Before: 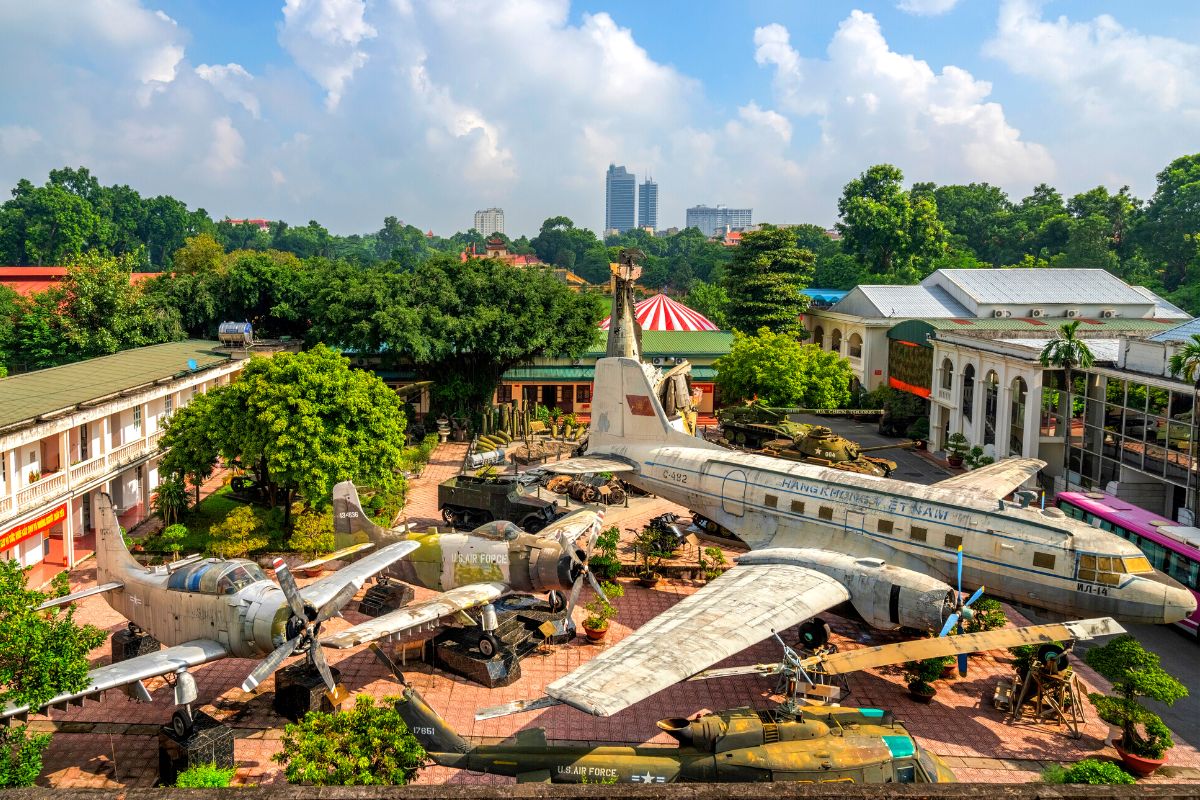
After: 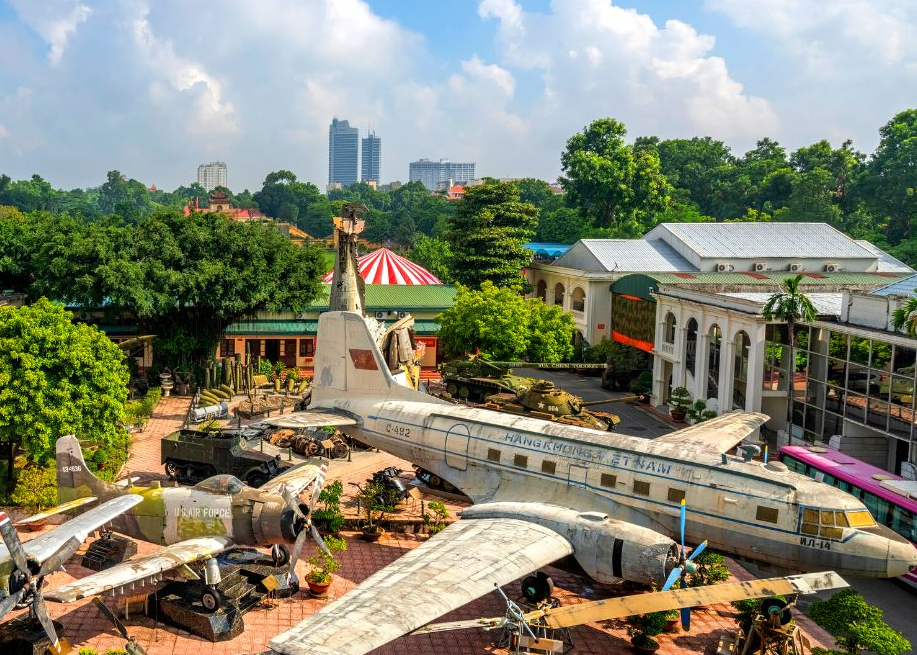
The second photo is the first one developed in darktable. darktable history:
tone equalizer: on, module defaults
crop: left 23.095%, top 5.827%, bottom 11.854%
